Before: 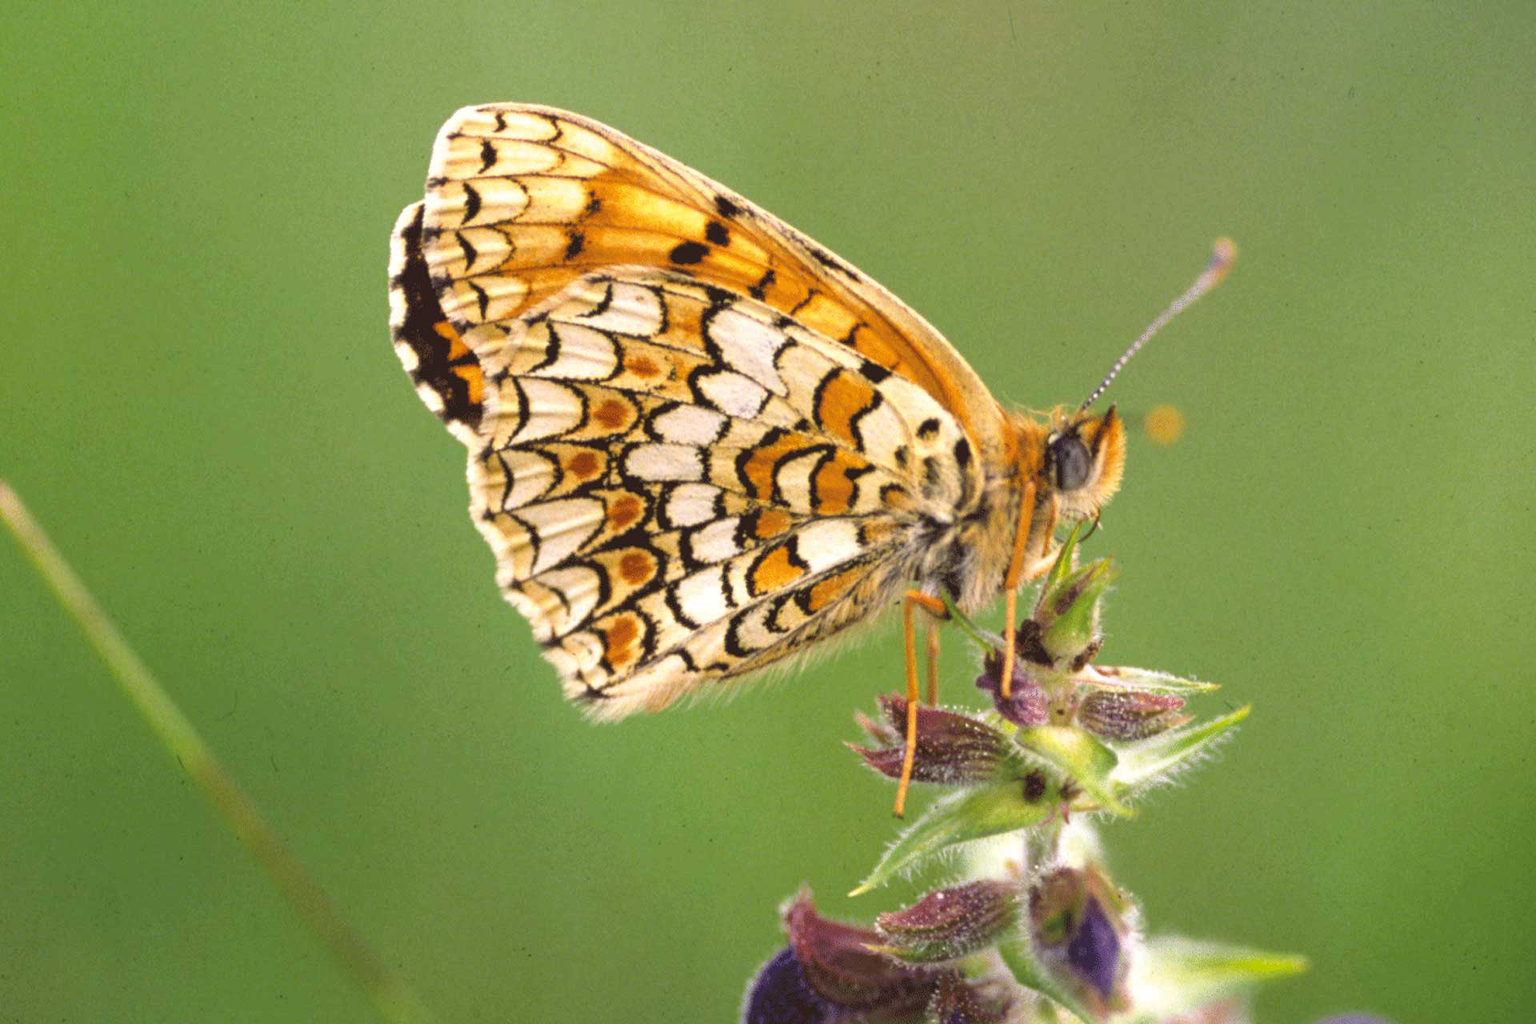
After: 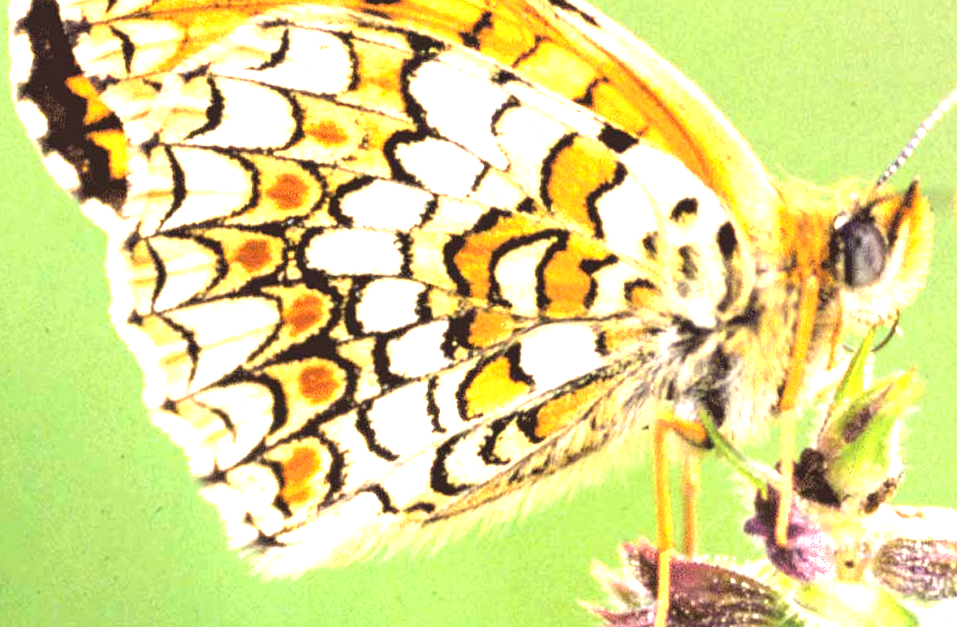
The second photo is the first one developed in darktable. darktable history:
crop: left 24.798%, top 25.495%, right 25.312%, bottom 25.509%
exposure: exposure 1 EV, compensate highlight preservation false
tone equalizer: -8 EV -0.717 EV, -7 EV -0.69 EV, -6 EV -0.572 EV, -5 EV -0.42 EV, -3 EV 0.372 EV, -2 EV 0.6 EV, -1 EV 0.695 EV, +0 EV 0.738 EV, edges refinement/feathering 500, mask exposure compensation -1.57 EV, preserve details no
